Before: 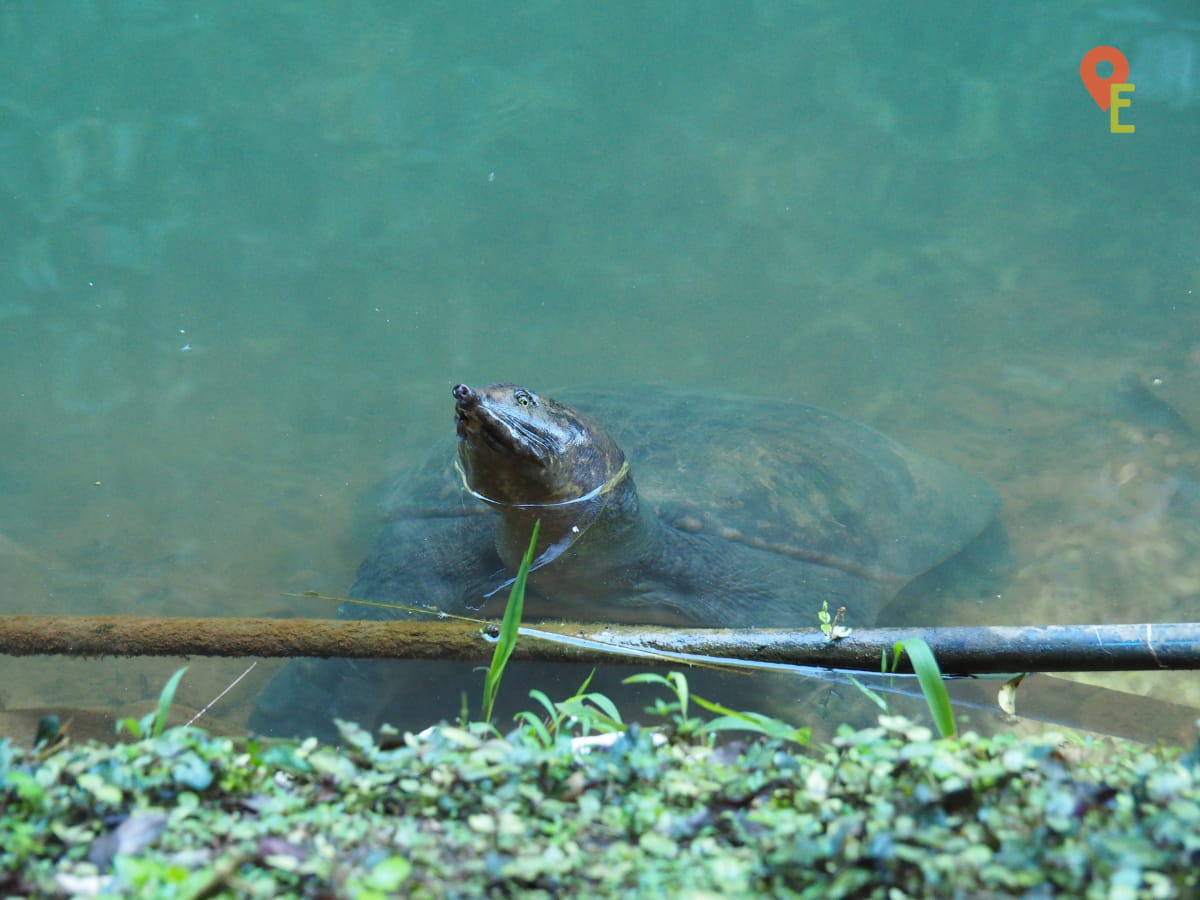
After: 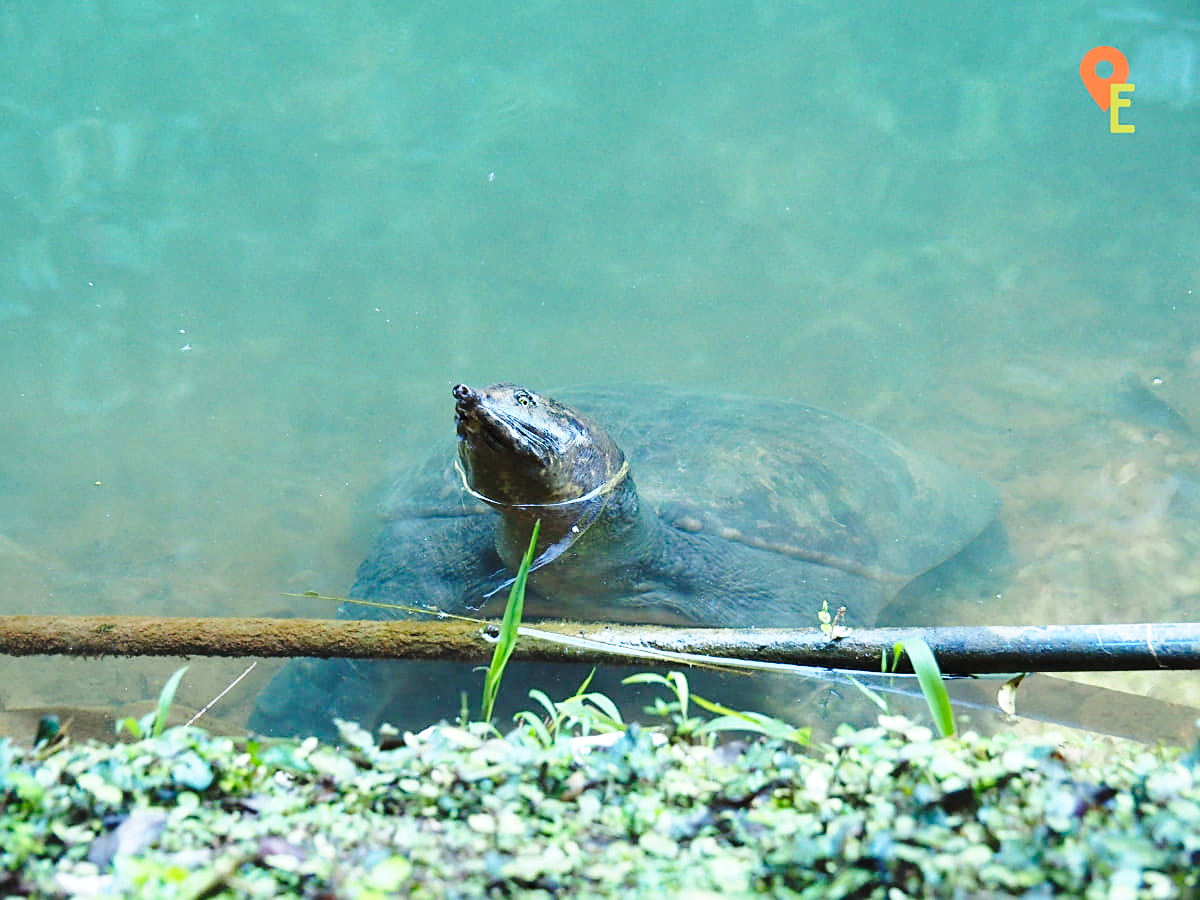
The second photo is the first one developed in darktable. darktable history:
base curve: curves: ch0 [(0, 0) (0.036, 0.037) (0.121, 0.228) (0.46, 0.76) (0.859, 0.983) (1, 1)], preserve colors none
sharpen: on, module defaults
